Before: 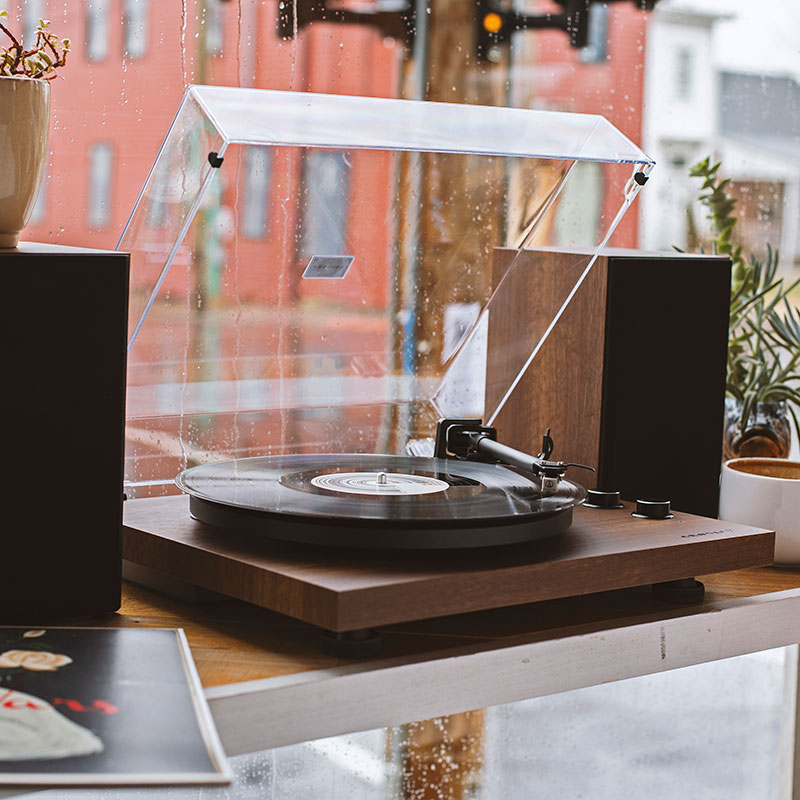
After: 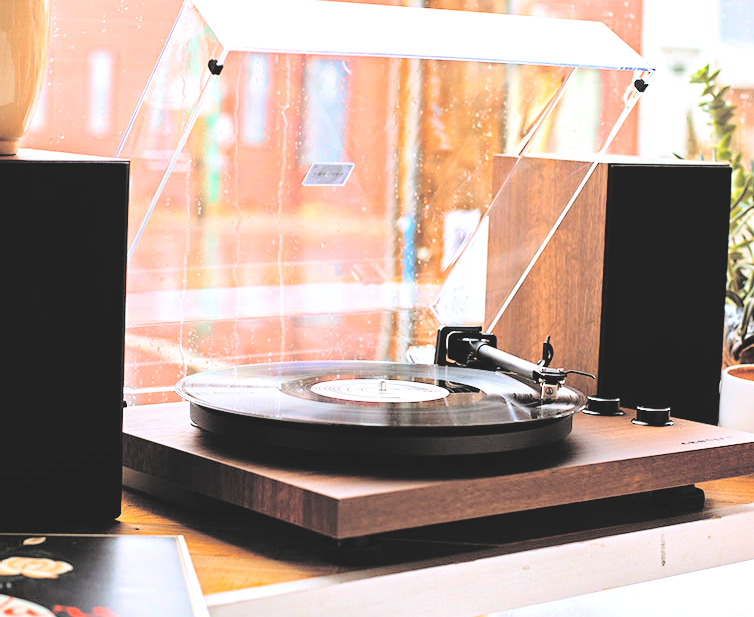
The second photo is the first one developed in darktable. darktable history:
crop and rotate: angle 0.03°, top 11.643%, right 5.651%, bottom 11.189%
filmic rgb: black relative exposure -8.2 EV, white relative exposure 2.2 EV, threshold 3 EV, hardness 7.11, latitude 85.74%, contrast 1.696, highlights saturation mix -4%, shadows ↔ highlights balance -2.69%, preserve chrominance no, color science v5 (2021), contrast in shadows safe, contrast in highlights safe, enable highlight reconstruction true
contrast brightness saturation: brightness 1
